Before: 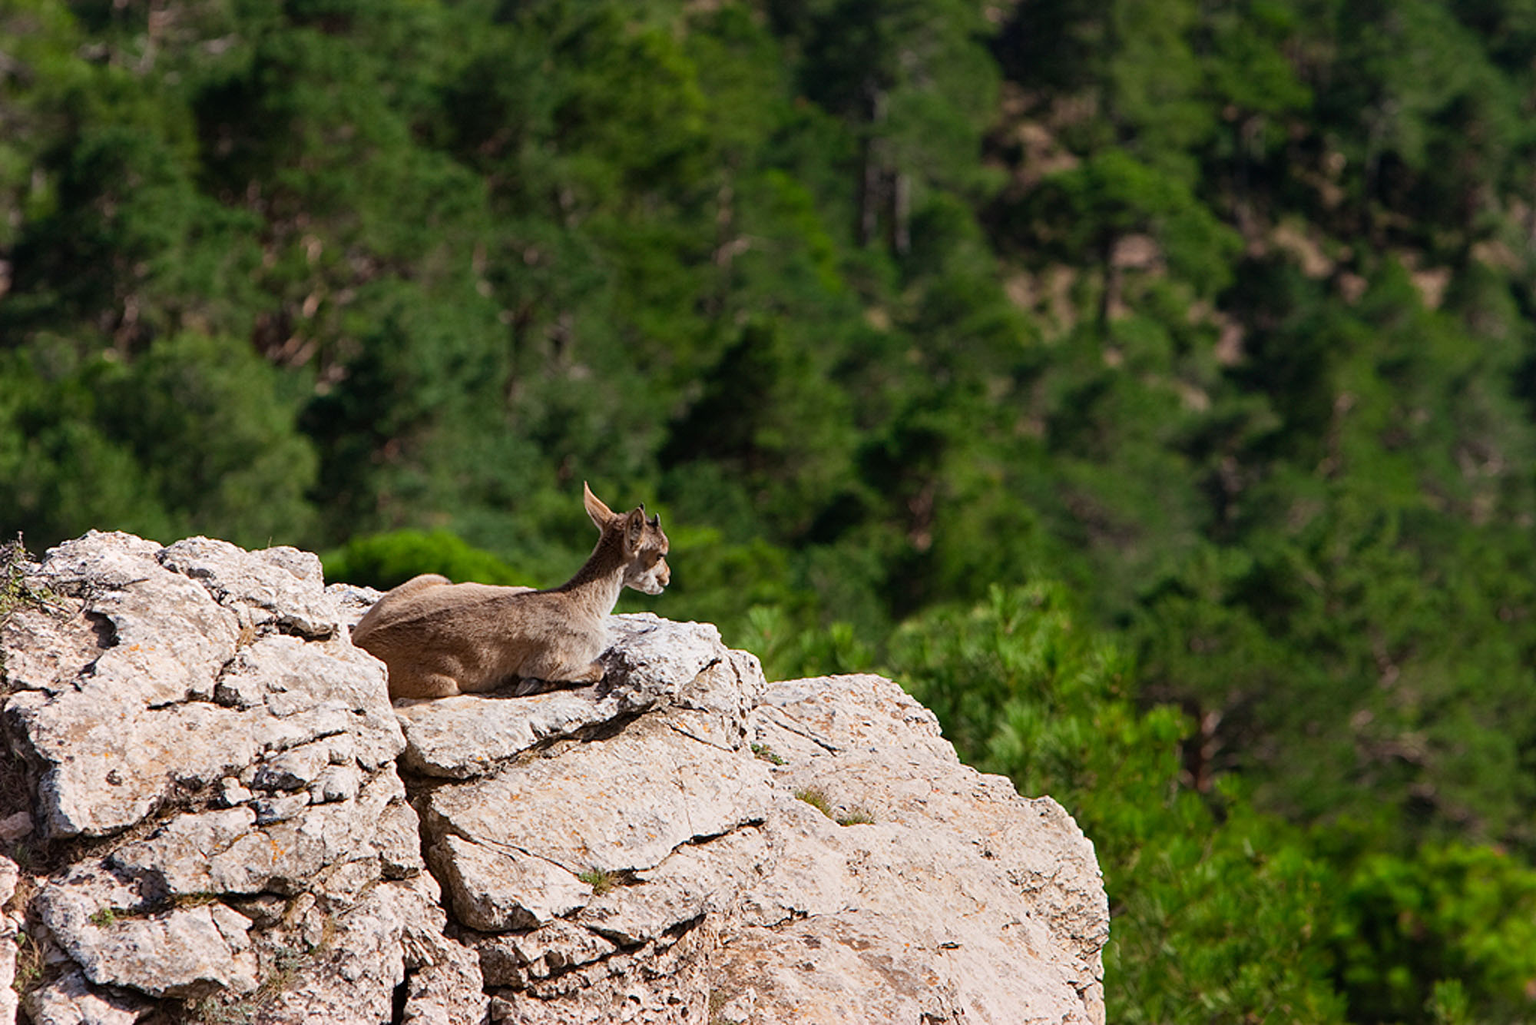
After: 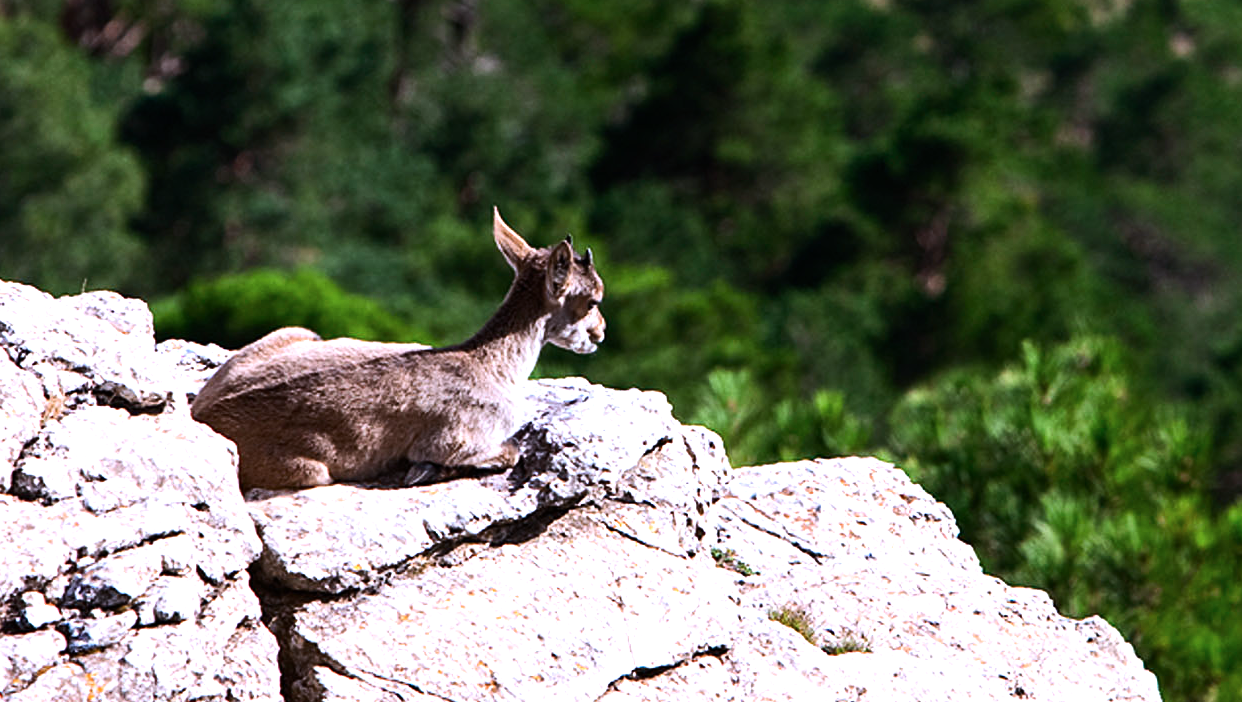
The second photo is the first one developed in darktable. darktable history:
crop: left 13.363%, top 31.523%, right 24.534%, bottom 15.802%
contrast brightness saturation: saturation 0.103
tone equalizer: -8 EV -1.05 EV, -7 EV -1.04 EV, -6 EV -0.844 EV, -5 EV -0.613 EV, -3 EV 0.566 EV, -2 EV 0.87 EV, -1 EV 0.987 EV, +0 EV 1.08 EV, edges refinement/feathering 500, mask exposure compensation -1.57 EV, preserve details no
color calibration: gray › normalize channels true, illuminant as shot in camera, x 0.377, y 0.393, temperature 4197.33 K, gamut compression 0.001
